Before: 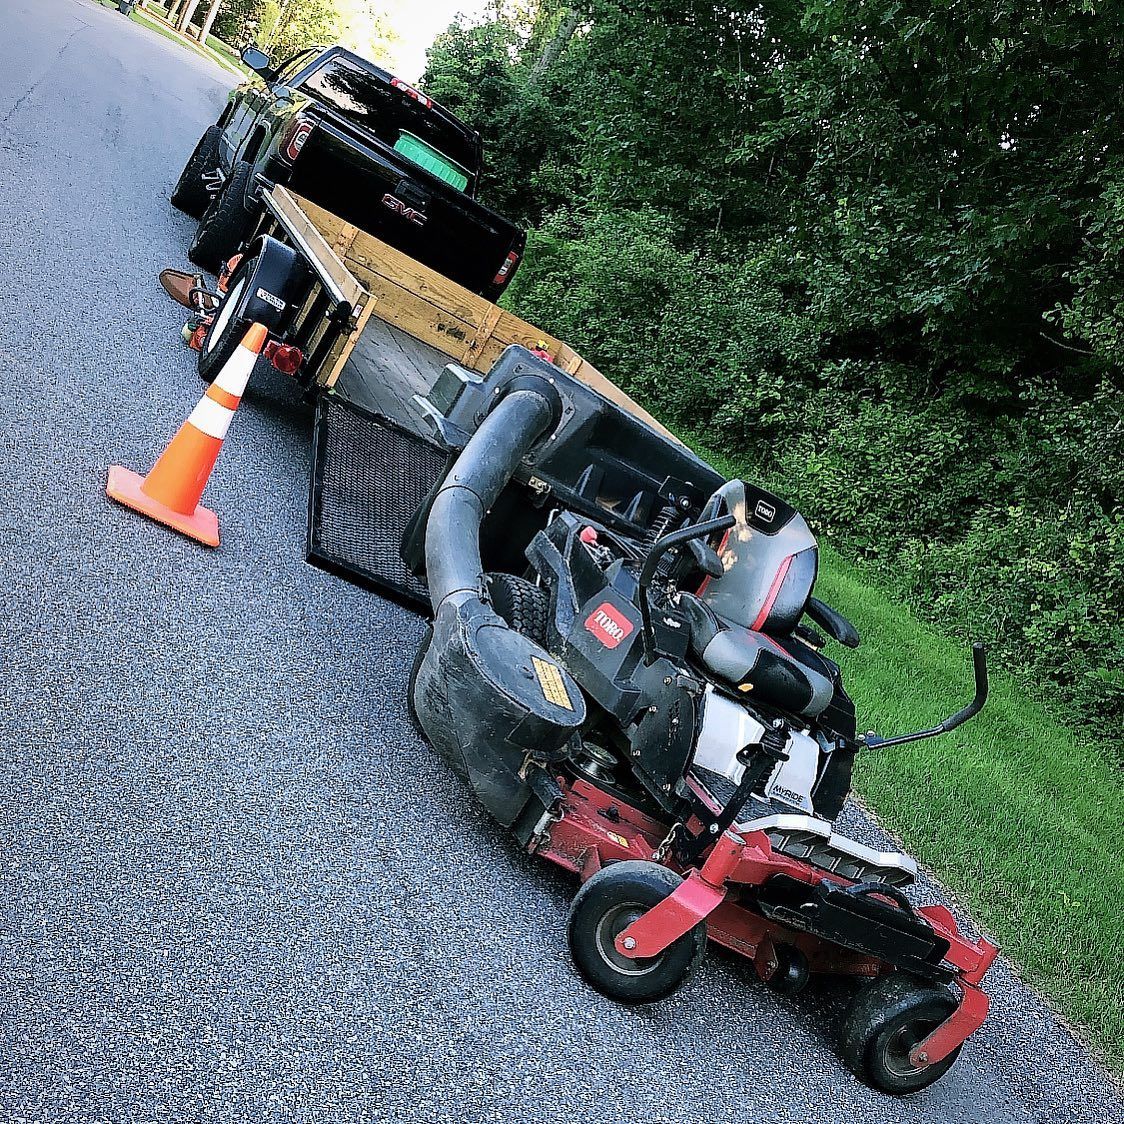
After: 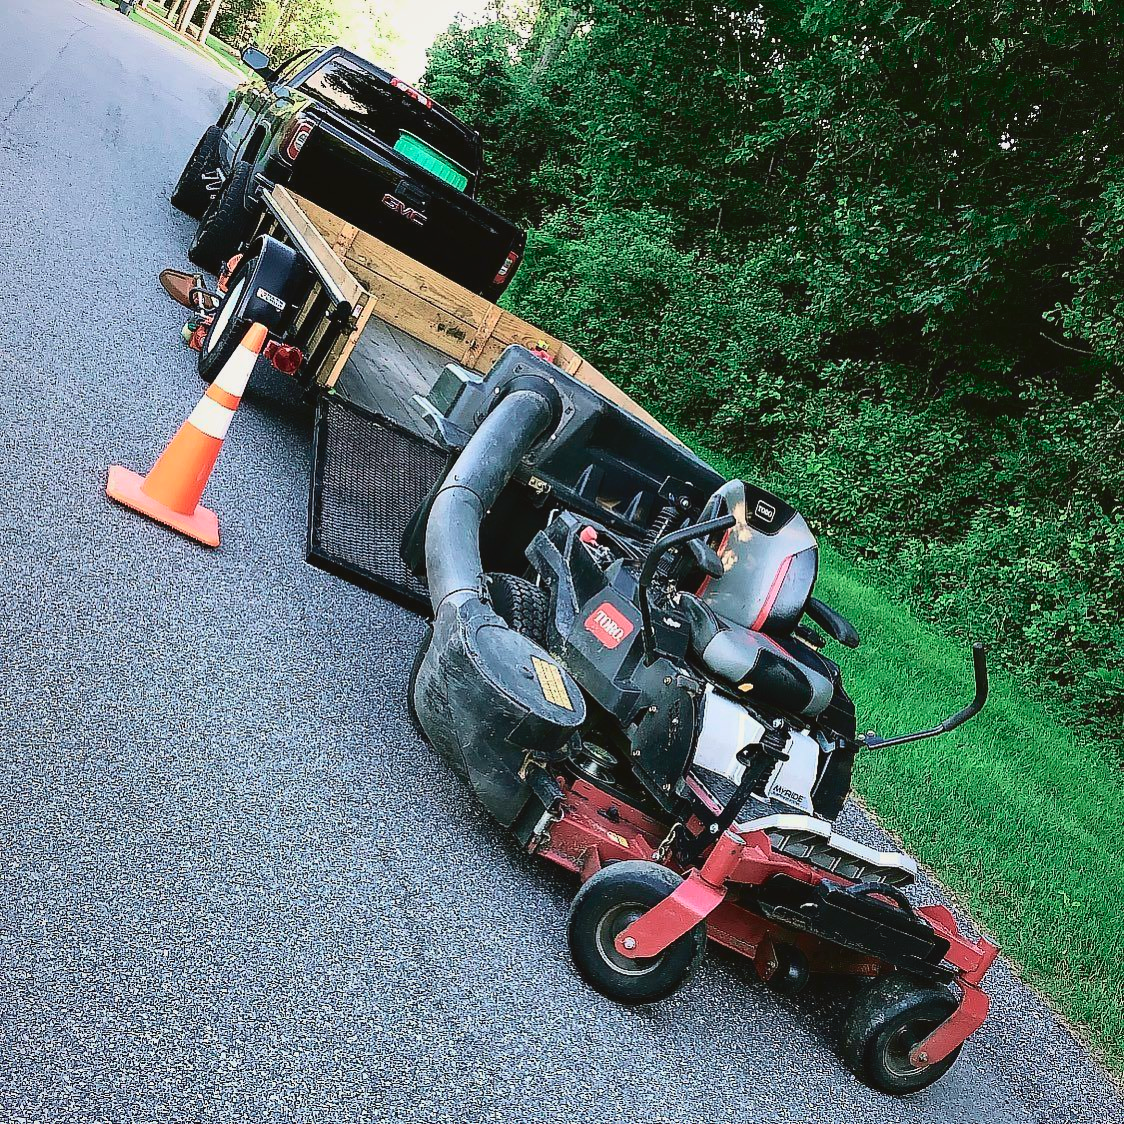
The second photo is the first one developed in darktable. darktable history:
tone curve: curves: ch0 [(0, 0.049) (0.175, 0.178) (0.466, 0.498) (0.715, 0.767) (0.819, 0.851) (1, 0.961)]; ch1 [(0, 0) (0.437, 0.398) (0.476, 0.466) (0.505, 0.505) (0.534, 0.544) (0.595, 0.608) (0.641, 0.643) (1, 1)]; ch2 [(0, 0) (0.359, 0.379) (0.437, 0.44) (0.489, 0.495) (0.518, 0.537) (0.579, 0.579) (1, 1)], color space Lab, independent channels, preserve colors none
